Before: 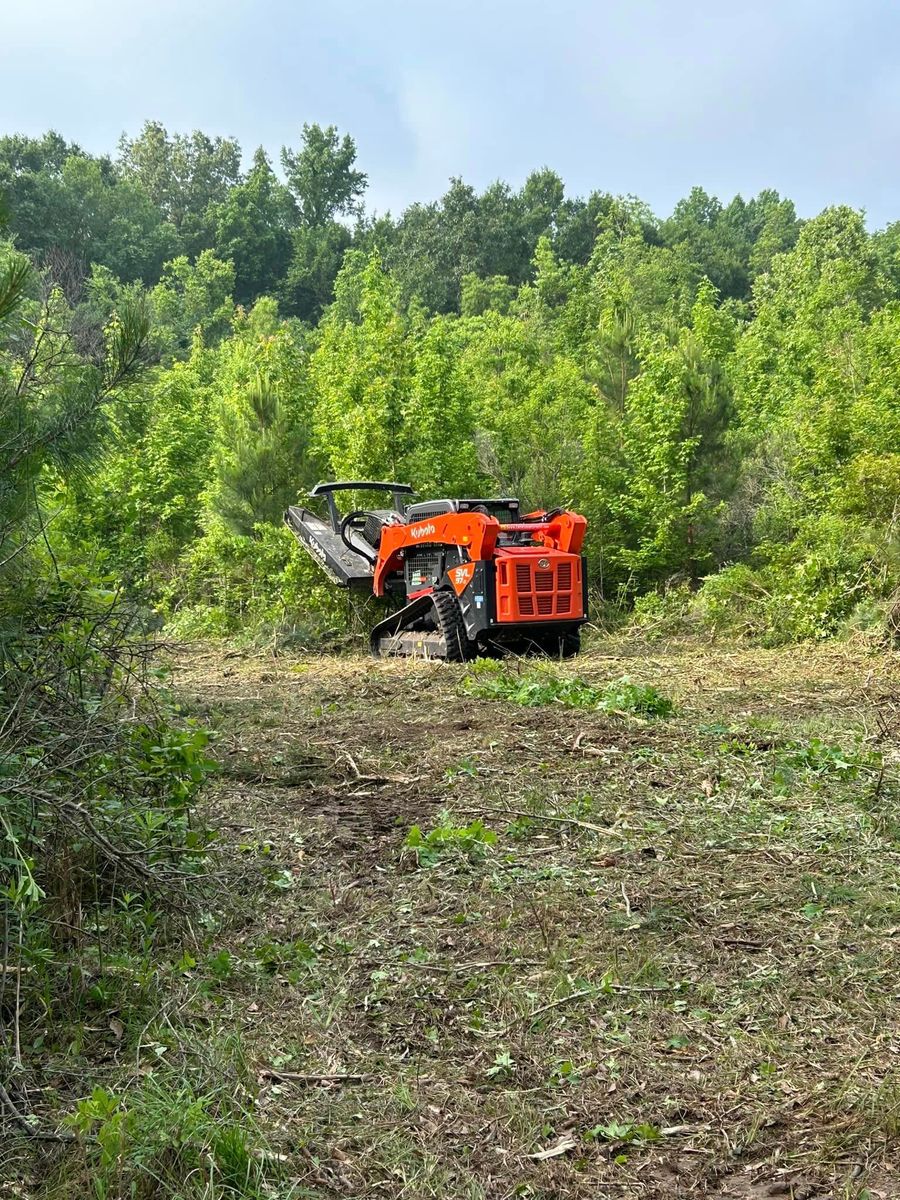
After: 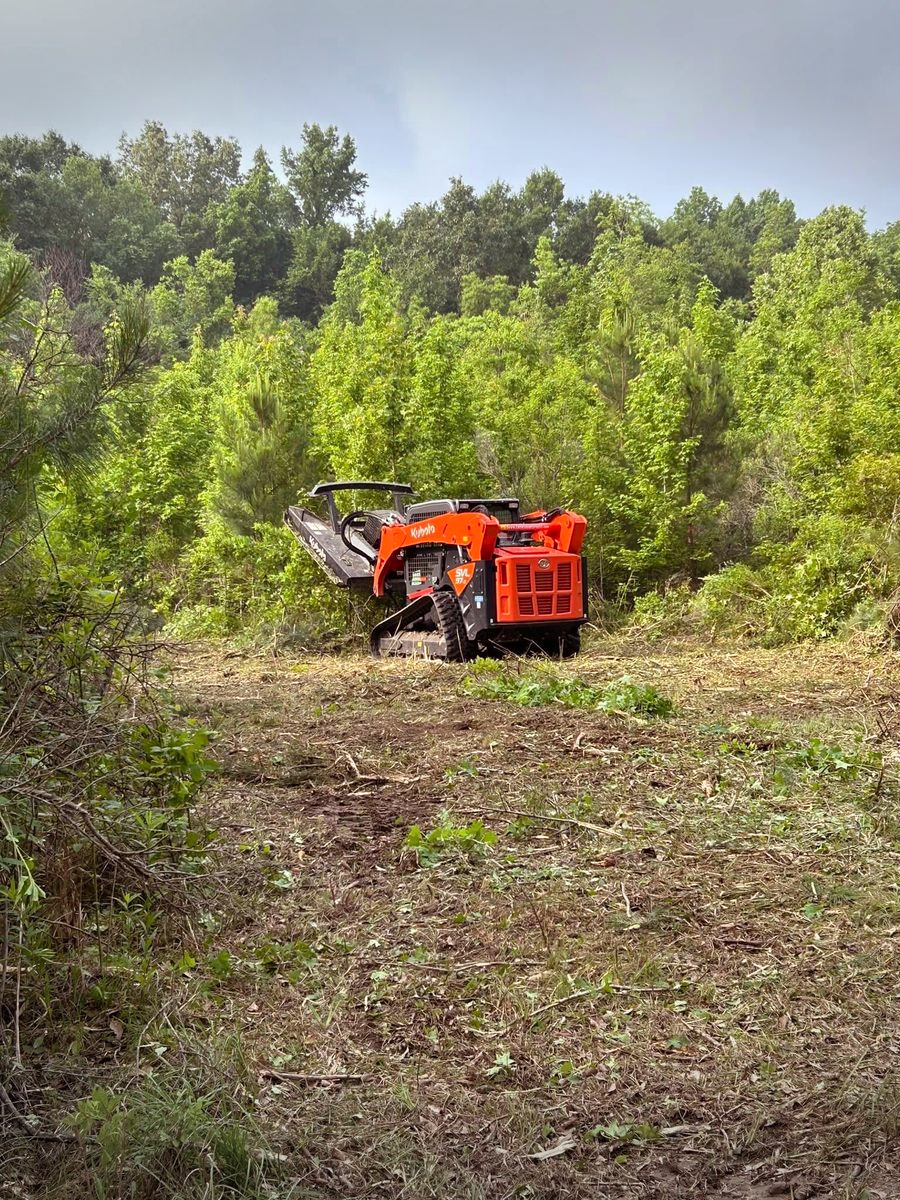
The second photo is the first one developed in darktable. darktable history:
rgb levels: mode RGB, independent channels, levels [[0, 0.474, 1], [0, 0.5, 1], [0, 0.5, 1]]
vignetting: fall-off start 100%, brightness -0.406, saturation -0.3, width/height ratio 1.324, dithering 8-bit output, unbound false
